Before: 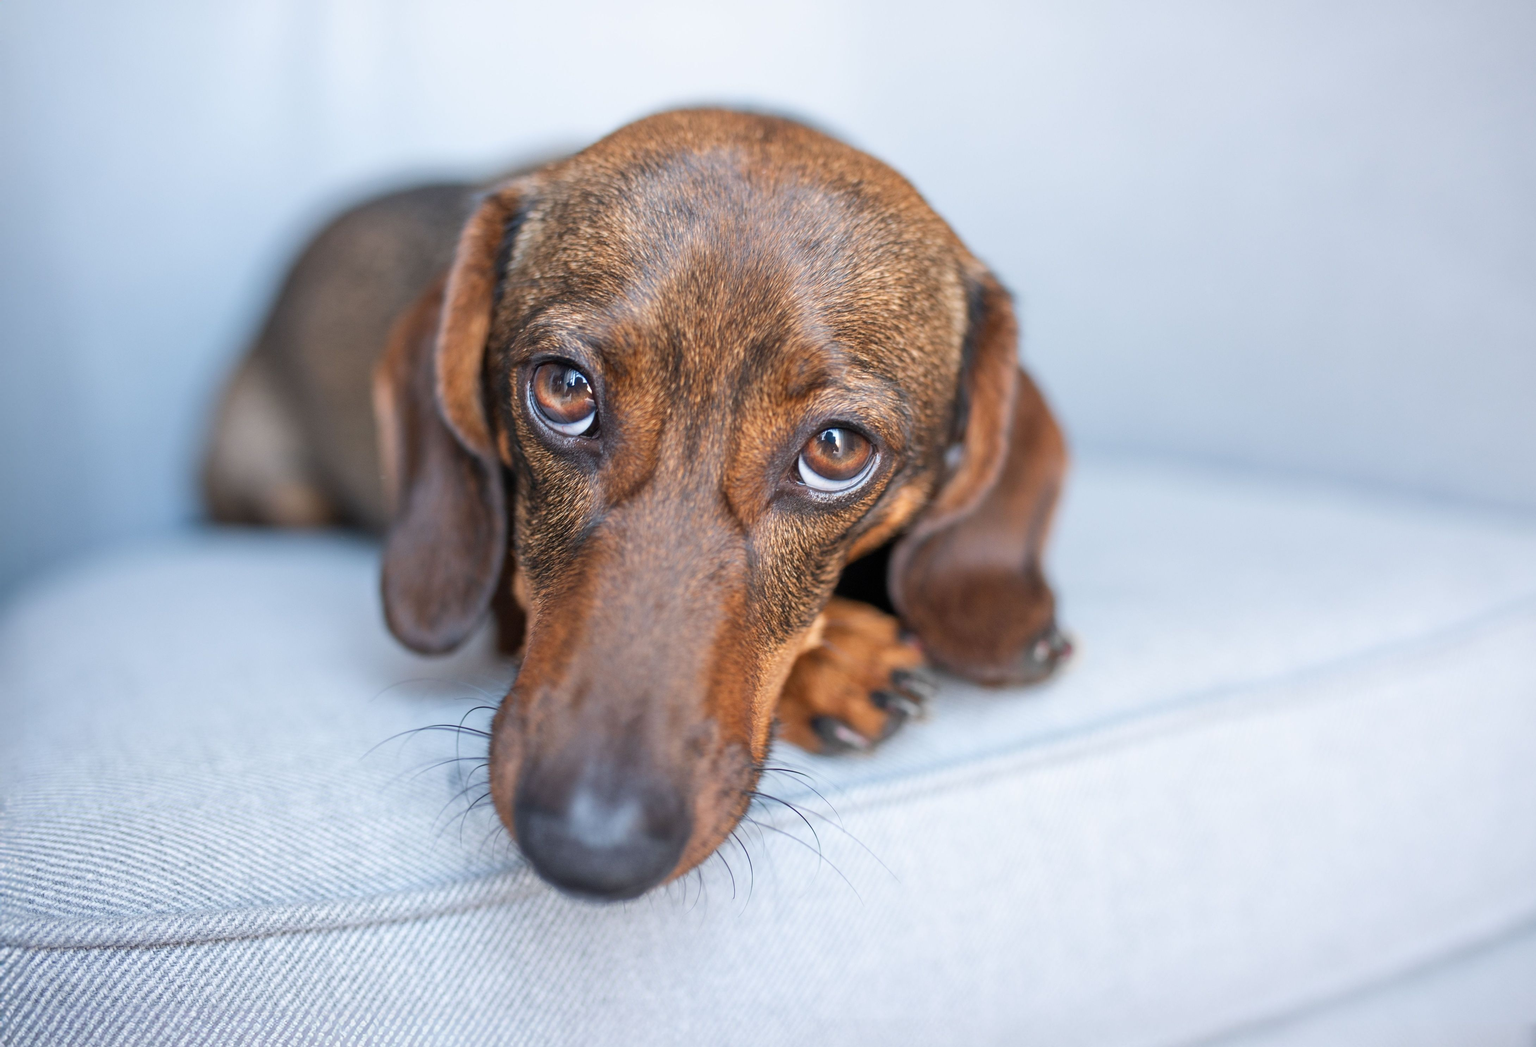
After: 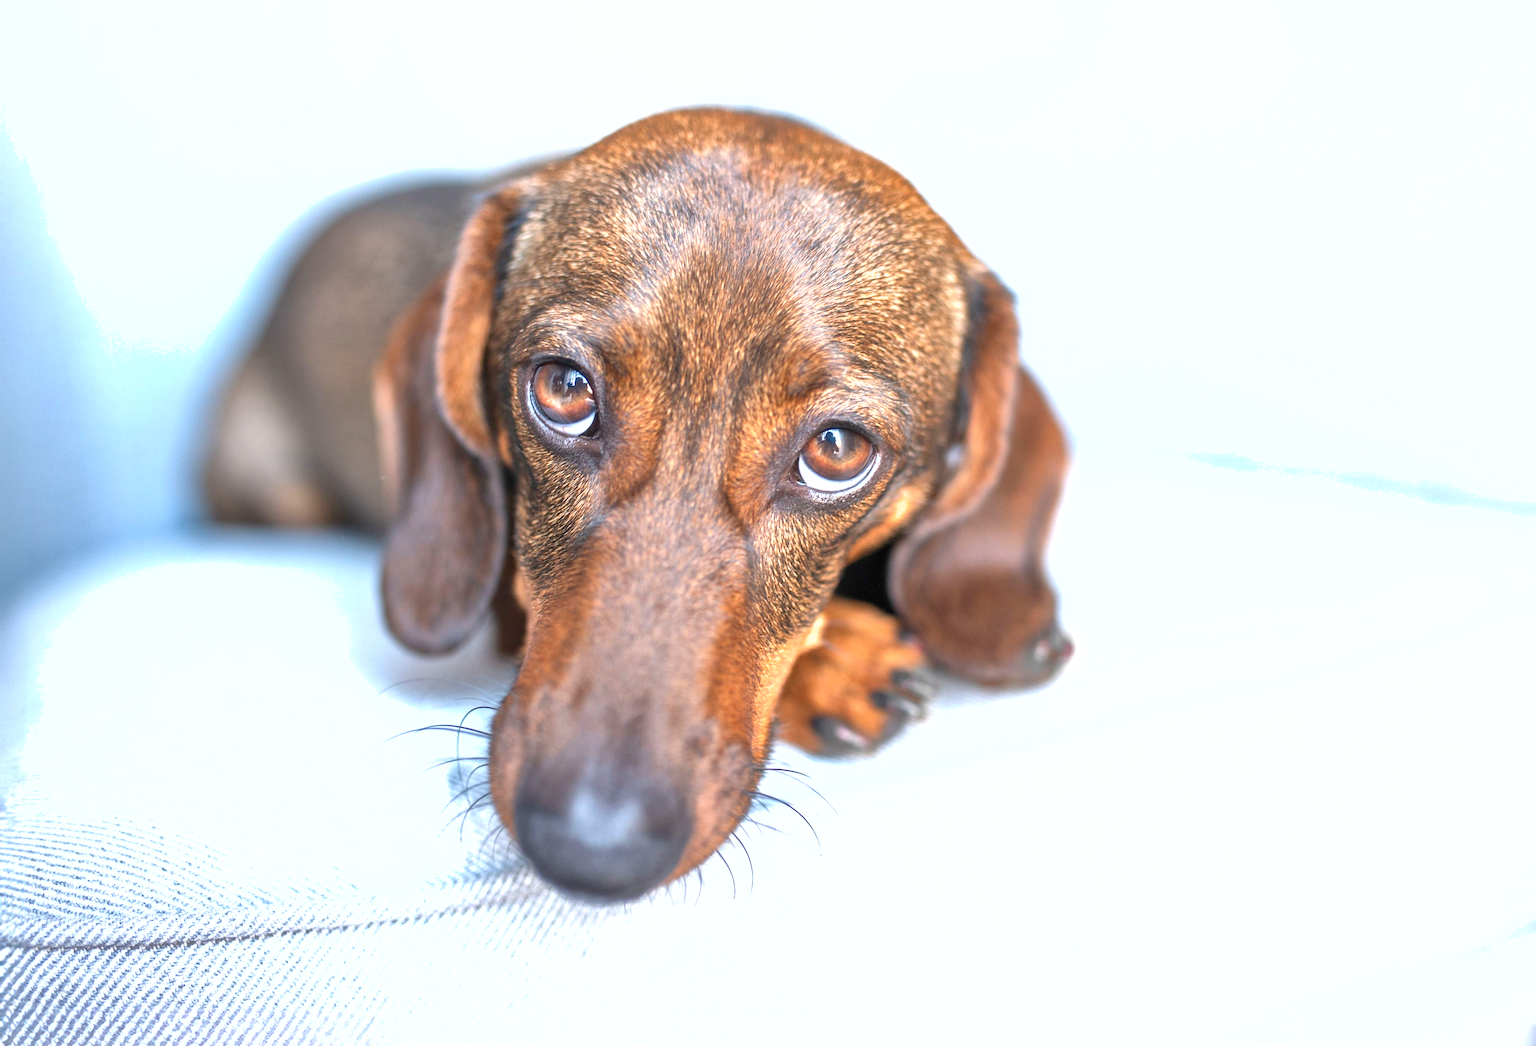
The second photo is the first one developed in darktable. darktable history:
shadows and highlights: on, module defaults
exposure: black level correction 0, exposure 1 EV, compensate exposure bias true, compensate highlight preservation false
white balance: emerald 1
